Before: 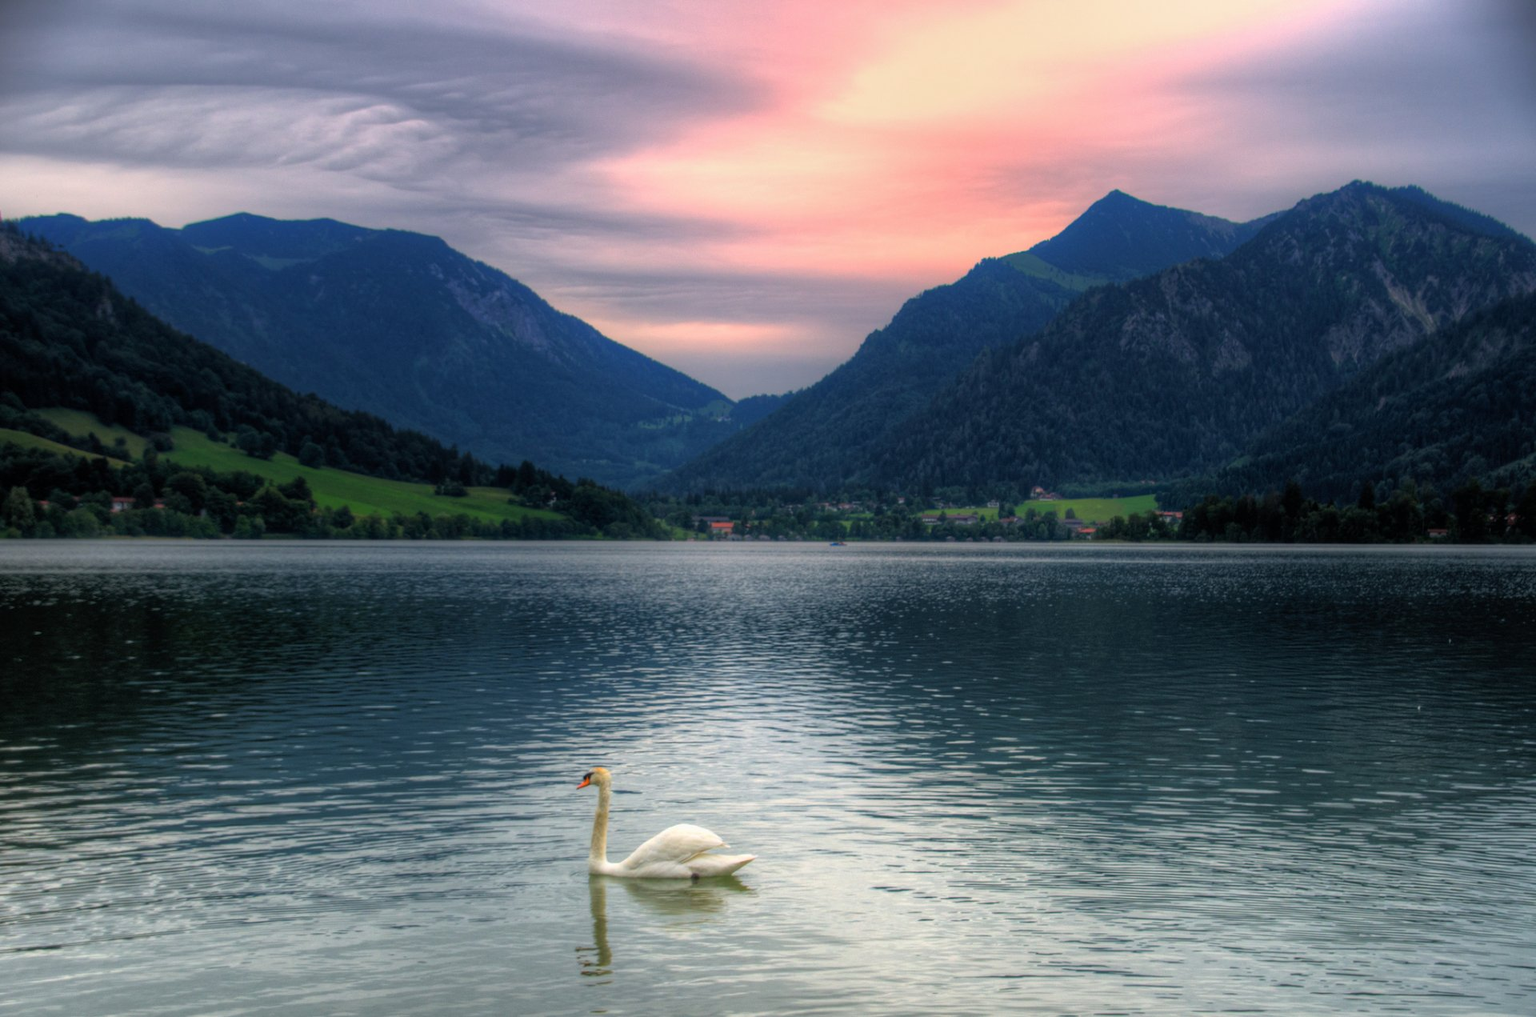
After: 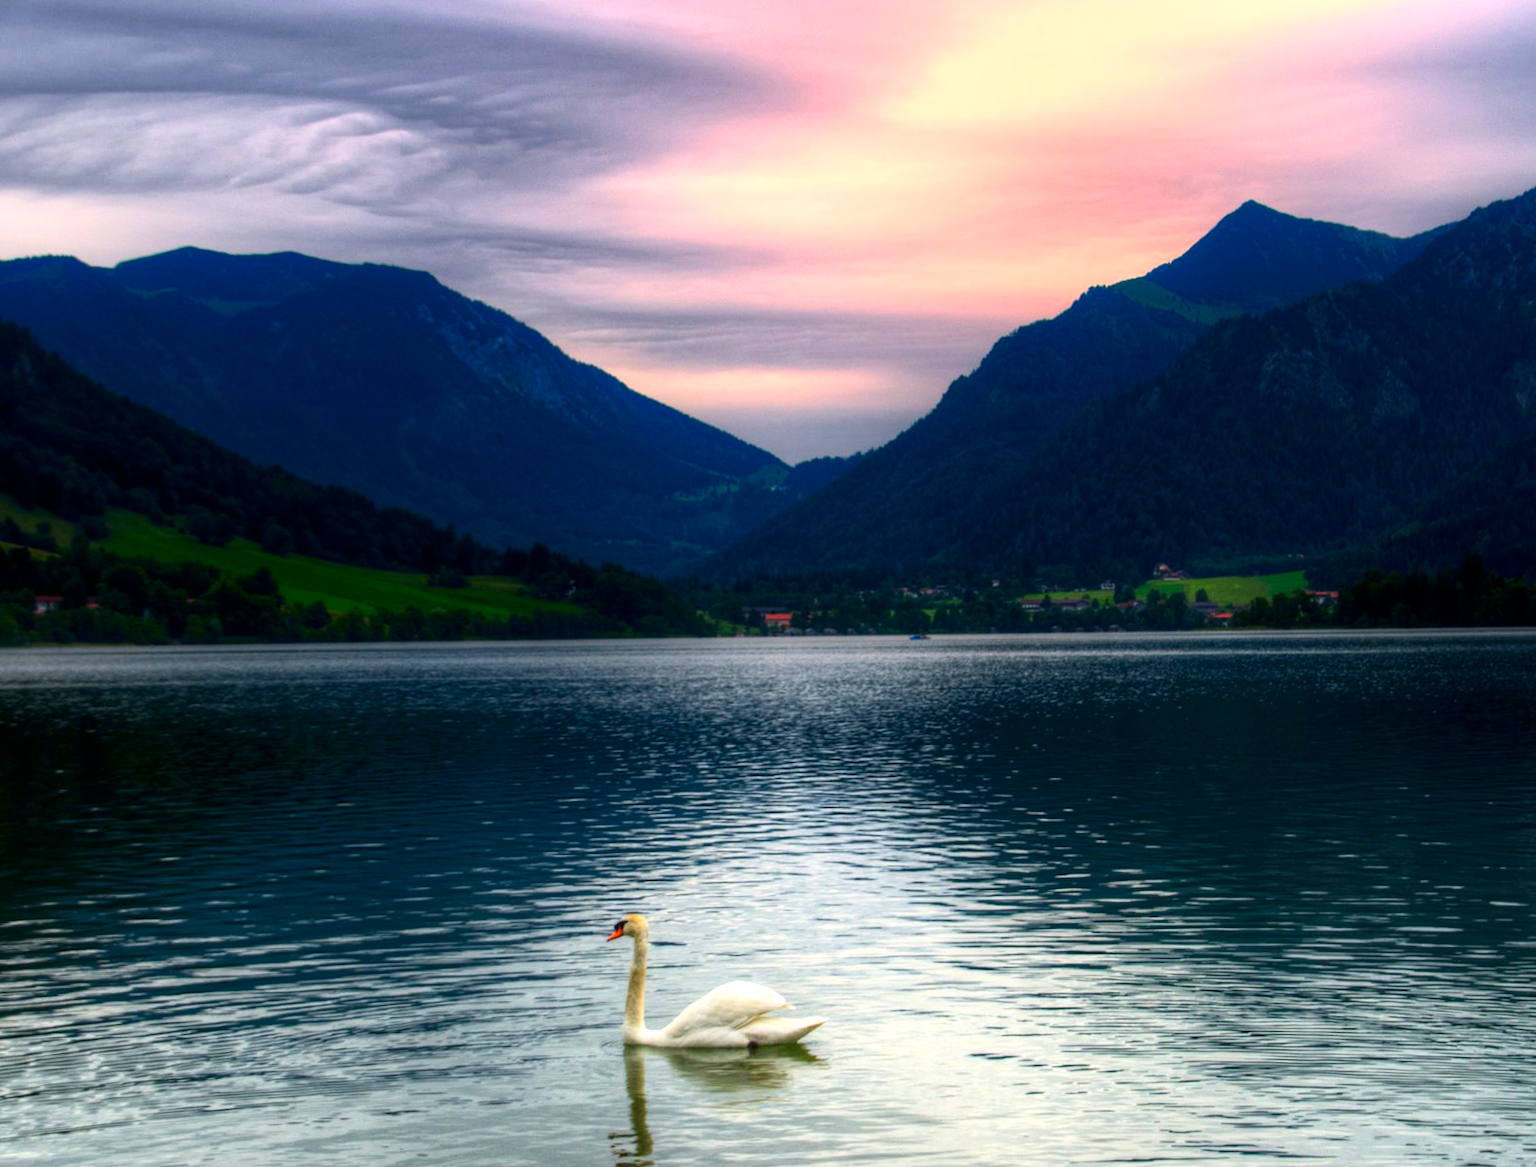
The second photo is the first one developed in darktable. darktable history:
crop and rotate: angle 1°, left 4.281%, top 0.642%, right 11.383%, bottom 2.486%
contrast brightness saturation: contrast 0.22, brightness -0.19, saturation 0.24
exposure: exposure 0.376 EV, compensate highlight preservation false
